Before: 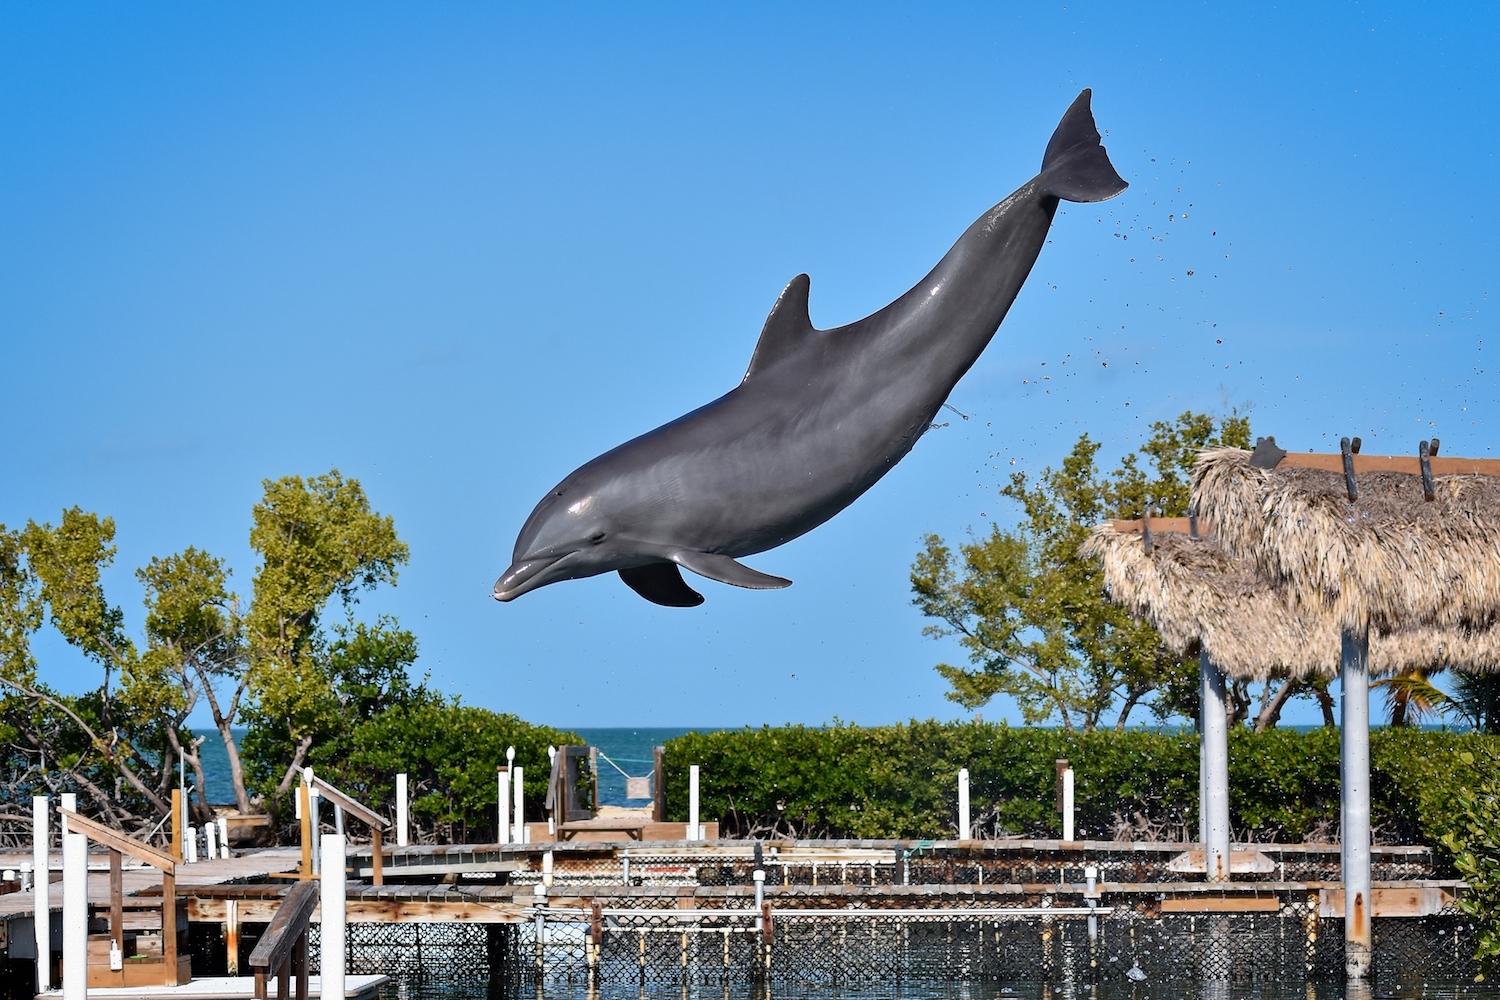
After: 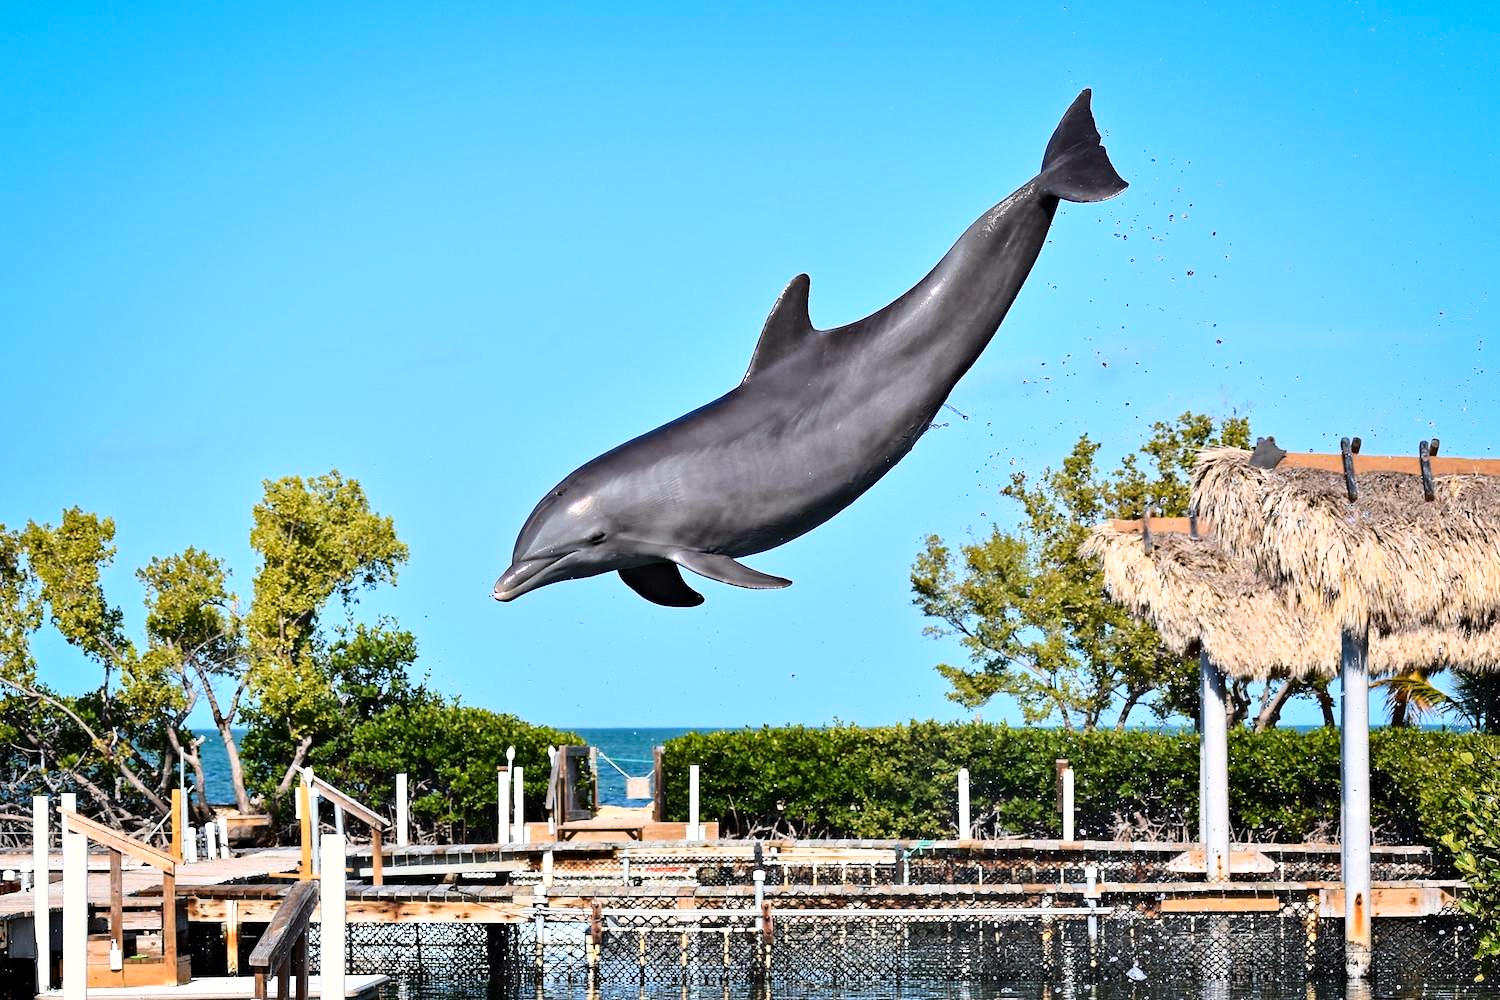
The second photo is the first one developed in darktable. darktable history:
base curve: curves: ch0 [(0, 0) (0.036, 0.037) (0.121, 0.228) (0.46, 0.76) (0.859, 0.983) (1, 1)]
haze removal: compatibility mode true, adaptive false
